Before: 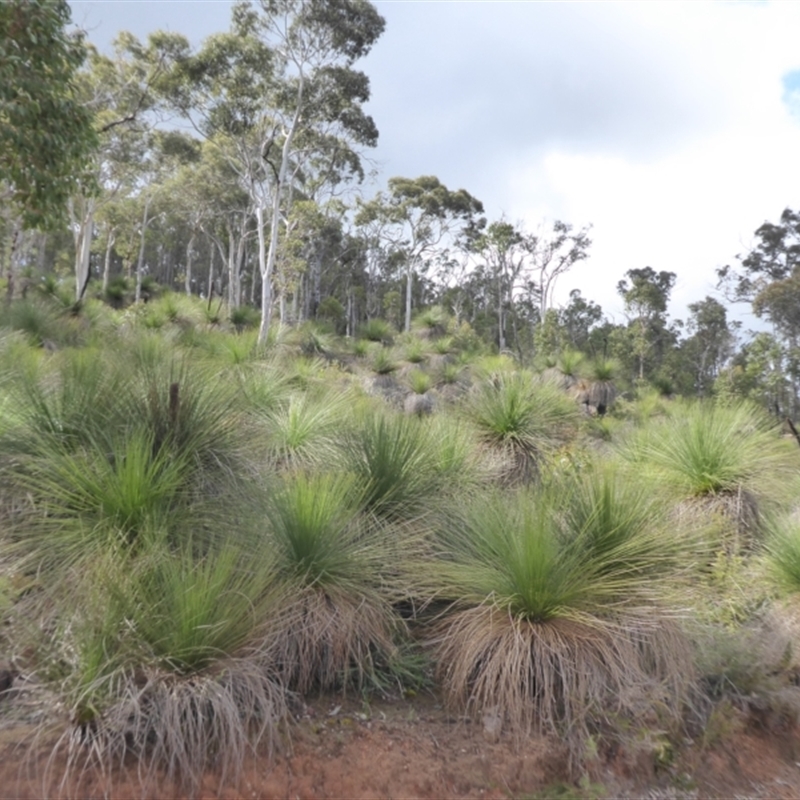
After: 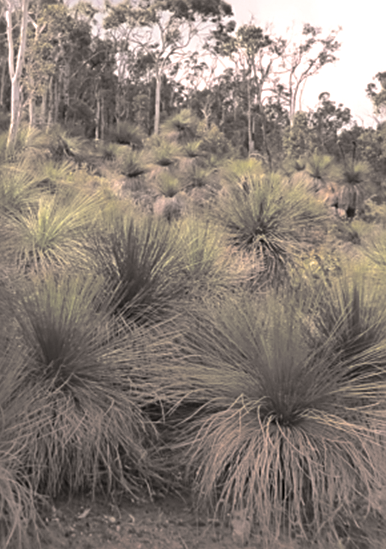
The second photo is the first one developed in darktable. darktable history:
crop: left 31.379%, top 24.658%, right 20.326%, bottom 6.628%
white balance: red 1.127, blue 0.943
split-toning: shadows › hue 26°, shadows › saturation 0.09, highlights › hue 40°, highlights › saturation 0.18, balance -63, compress 0%
sharpen: on, module defaults
color contrast: green-magenta contrast 1.2, blue-yellow contrast 1.2
